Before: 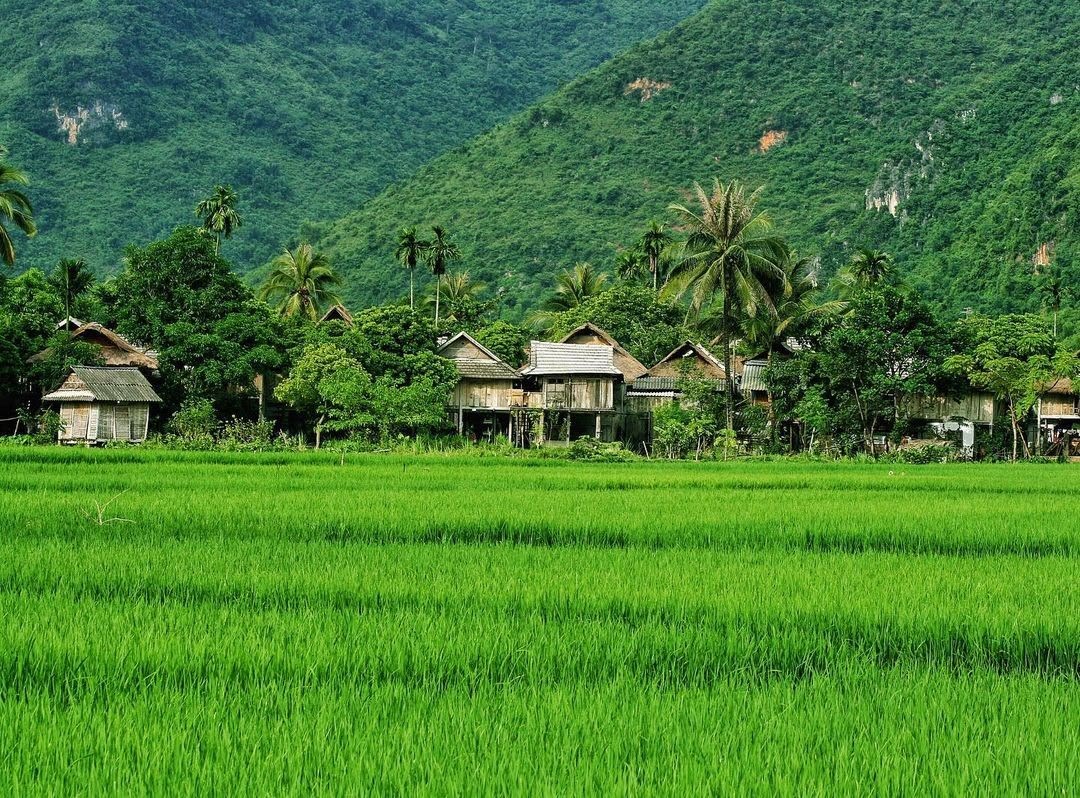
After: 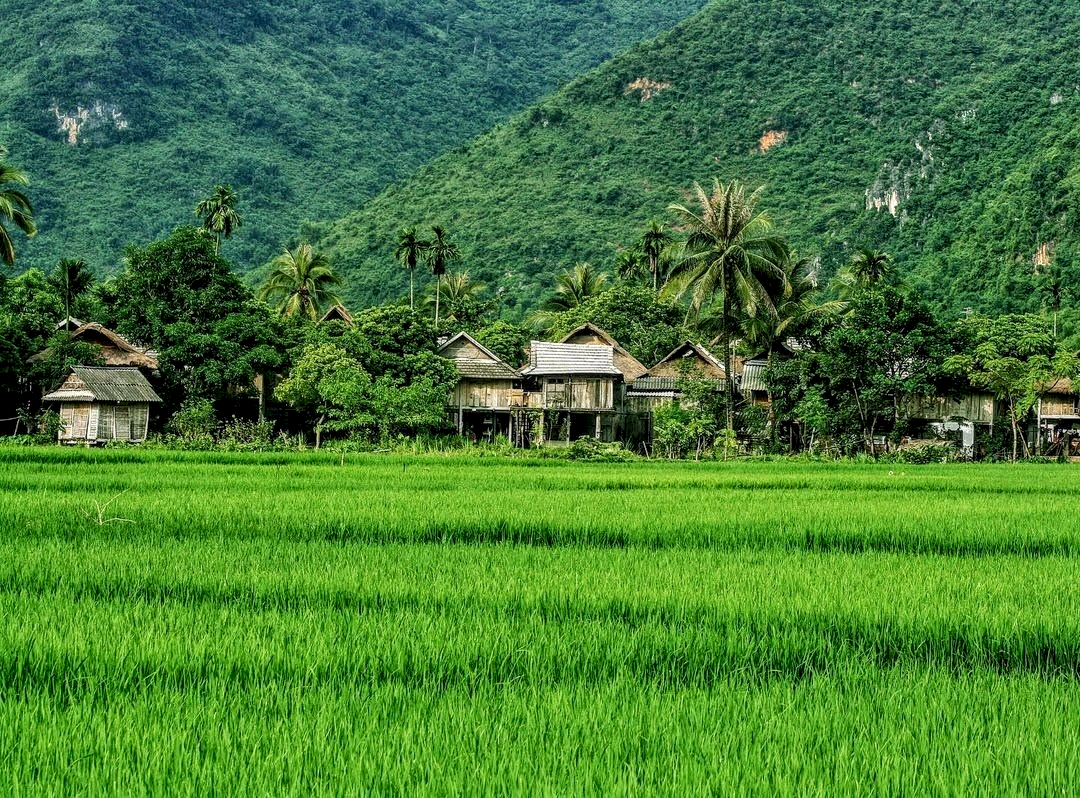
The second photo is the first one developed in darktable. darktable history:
local contrast: highlights 23%, detail 150%
